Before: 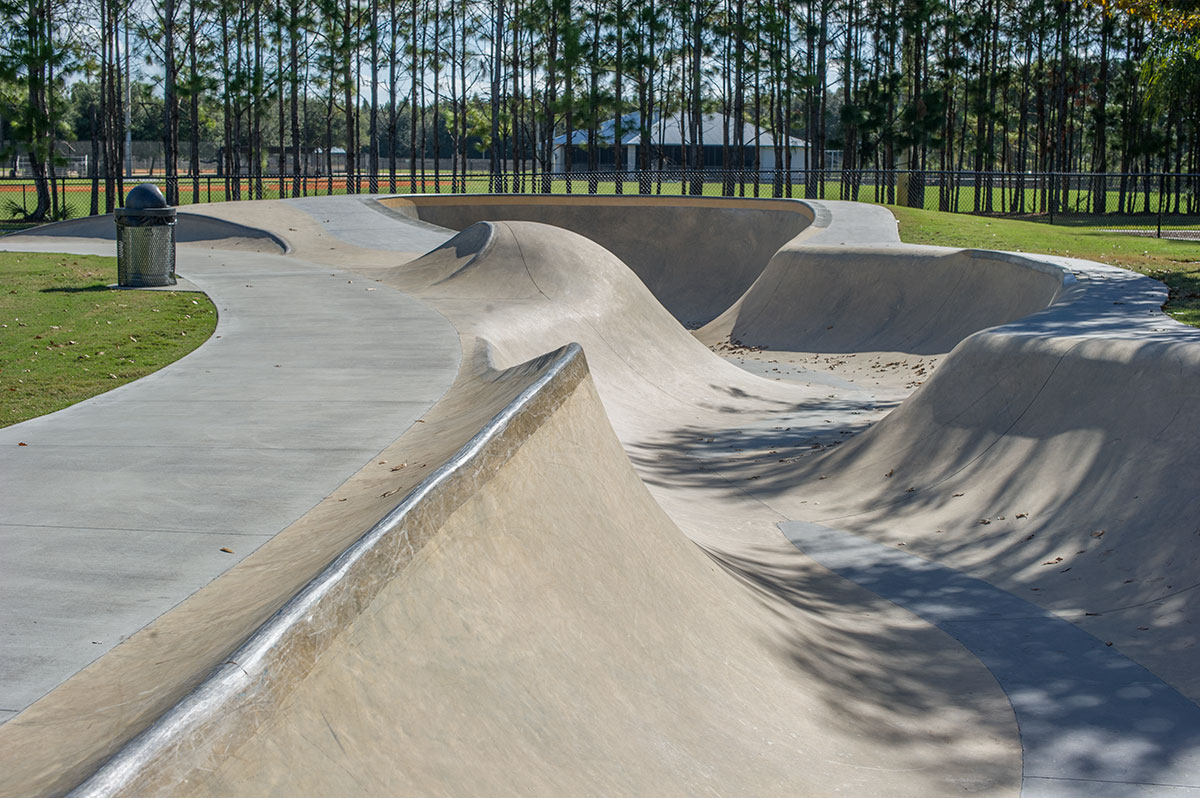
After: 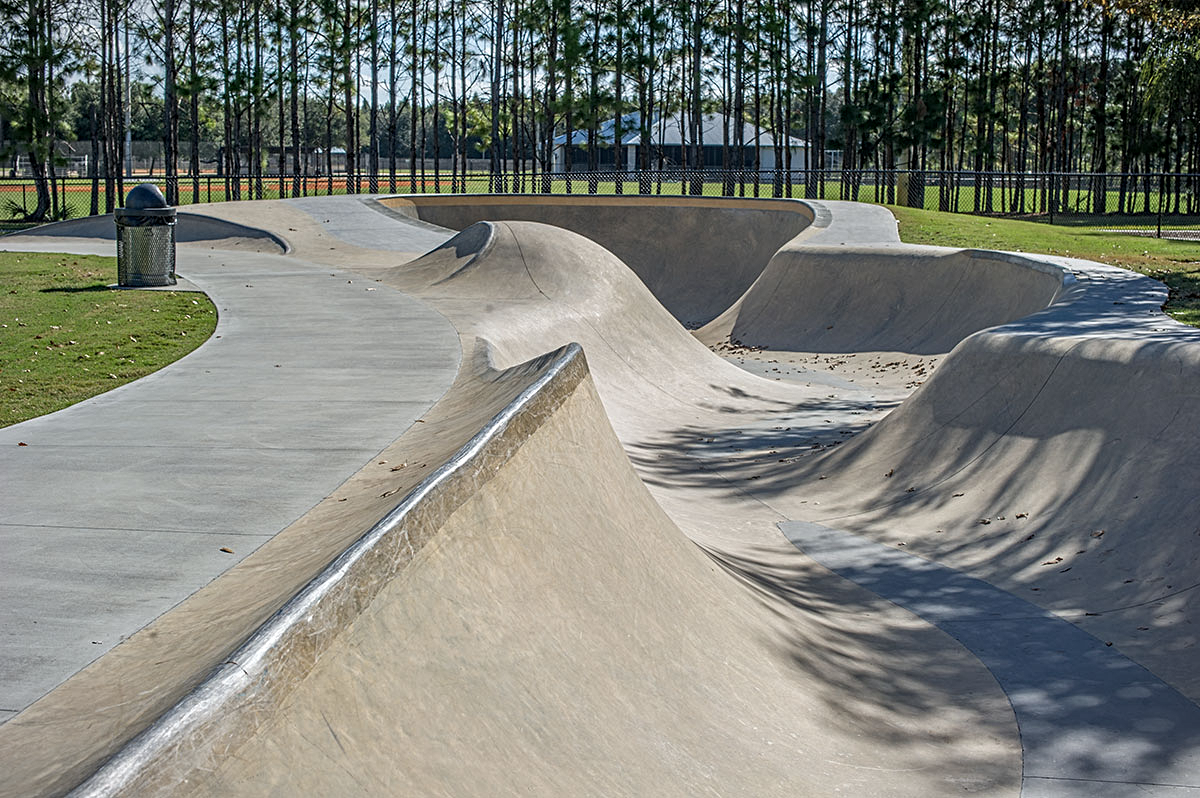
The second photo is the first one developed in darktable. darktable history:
vignetting: fall-off start 100%, brightness -0.282, width/height ratio 1.31
contrast equalizer: y [[0.5, 0.5, 0.5, 0.539, 0.64, 0.611], [0.5 ×6], [0.5 ×6], [0 ×6], [0 ×6]]
